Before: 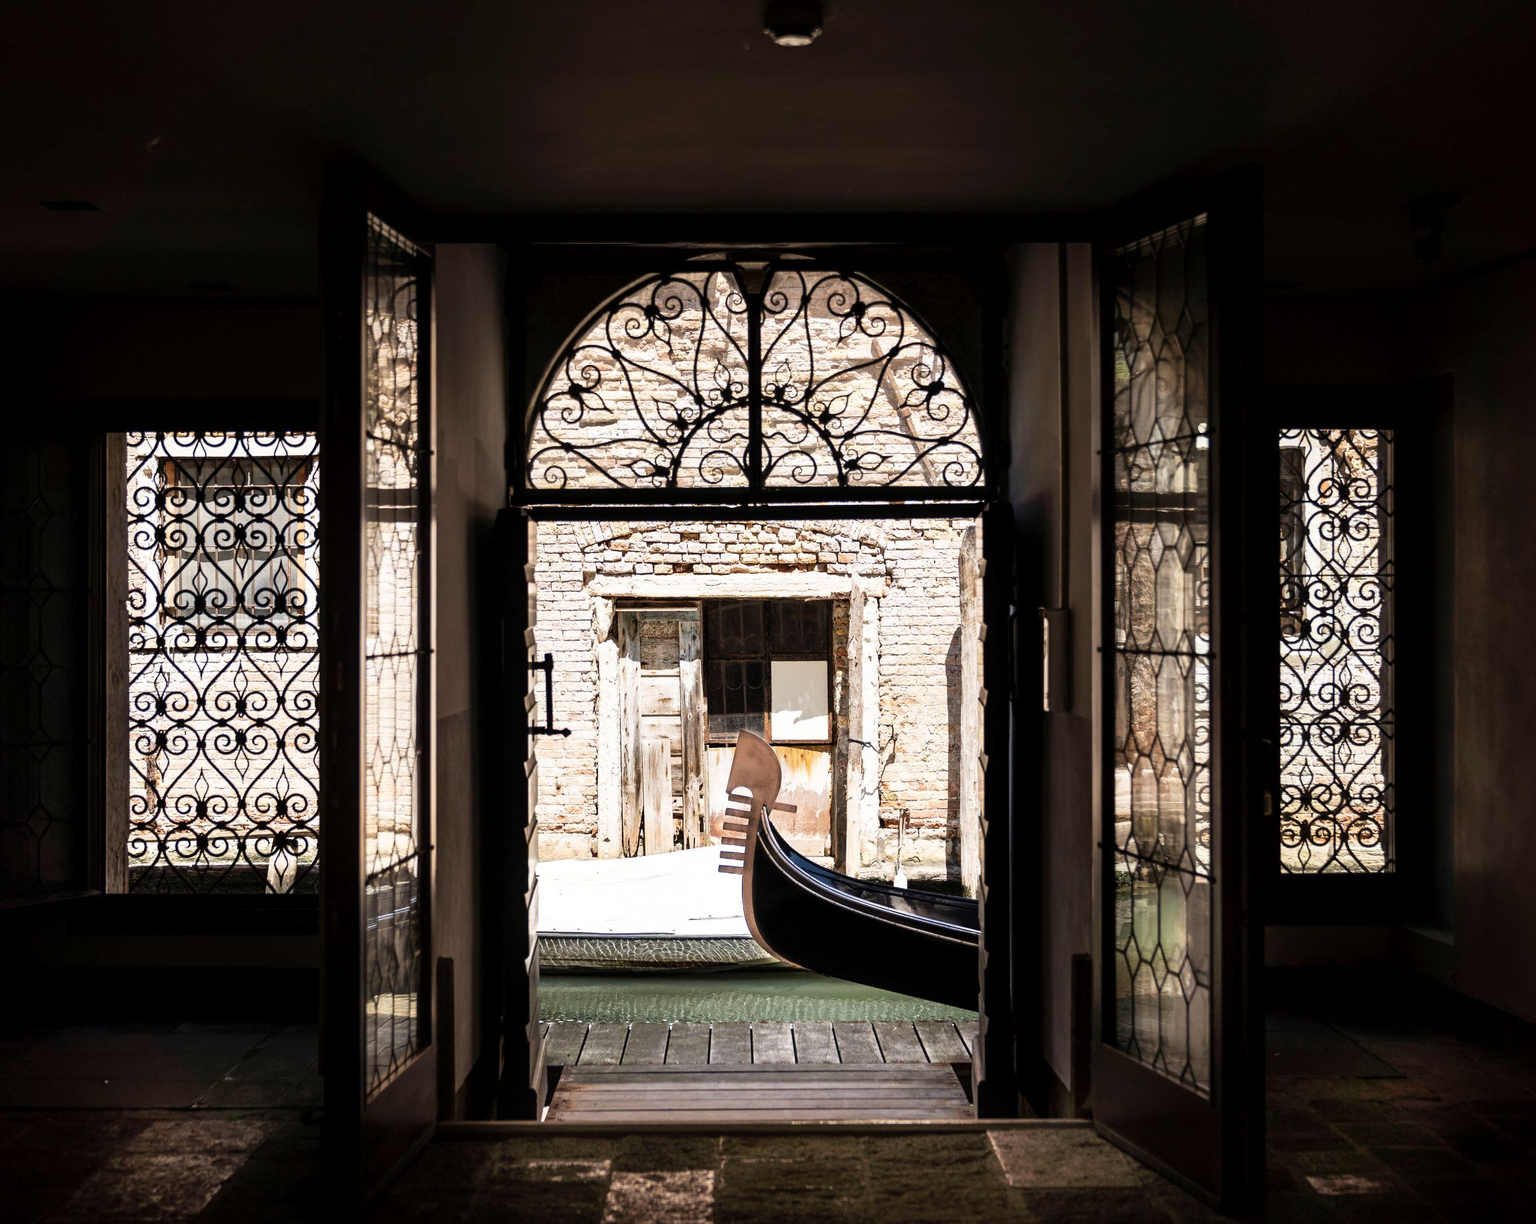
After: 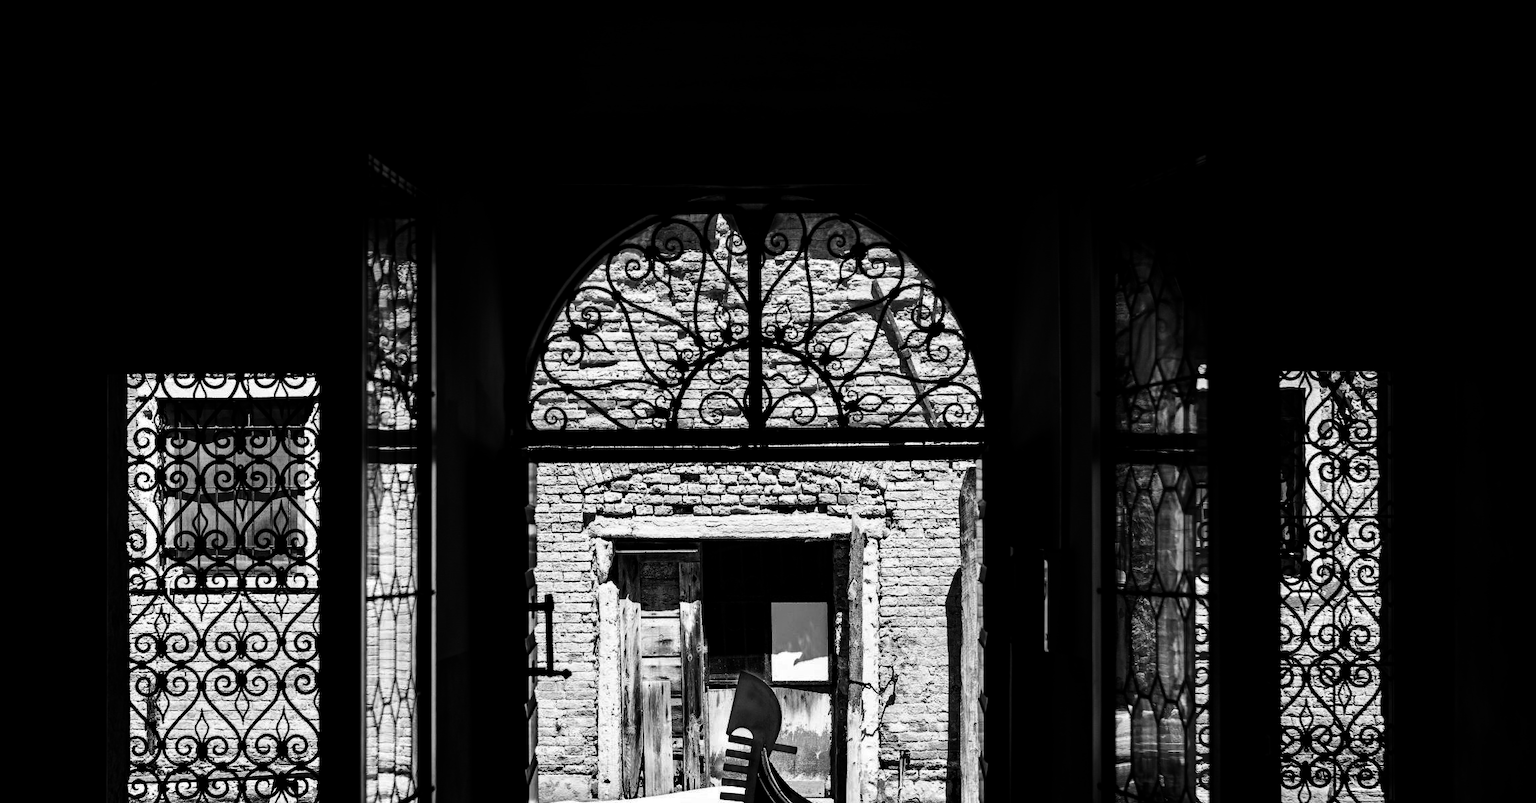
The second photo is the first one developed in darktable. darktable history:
tone equalizer: on, module defaults
crop and rotate: top 4.848%, bottom 29.503%
contrast brightness saturation: contrast 0.02, brightness -1, saturation -1
